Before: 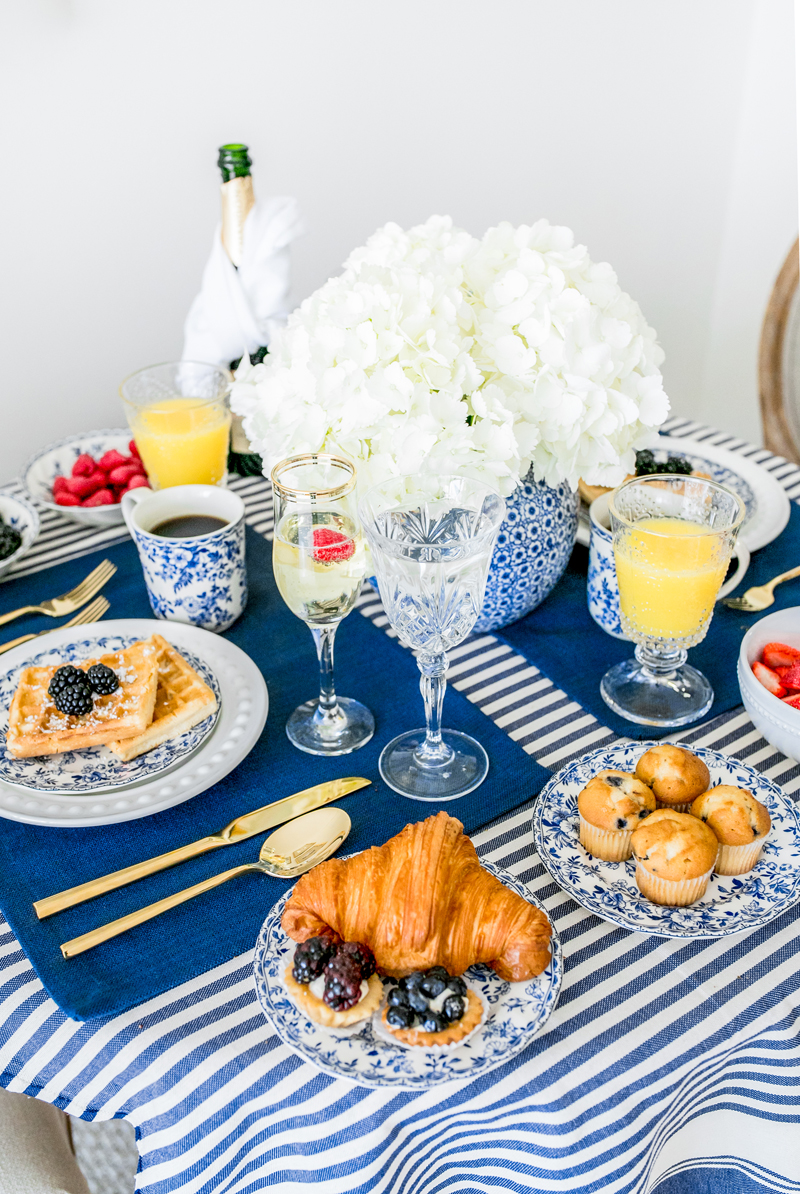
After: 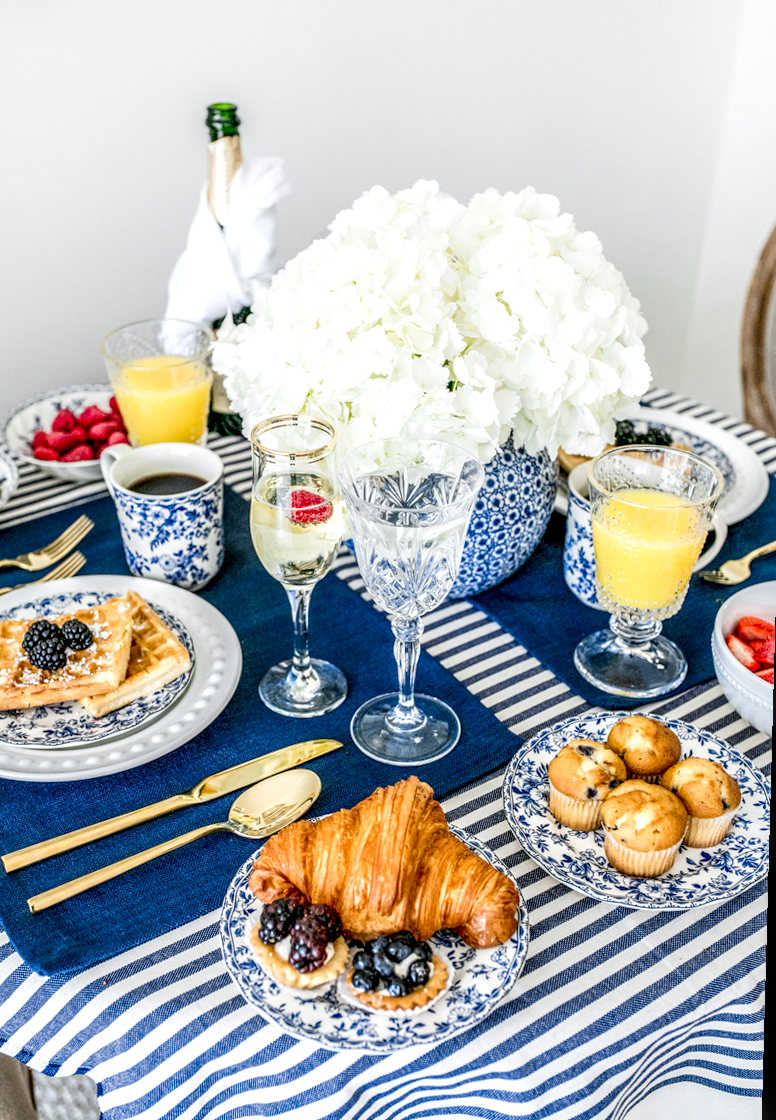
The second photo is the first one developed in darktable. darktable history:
rotate and perspective: rotation 1.57°, crop left 0.018, crop right 0.982, crop top 0.039, crop bottom 0.961
local contrast: highlights 79%, shadows 56%, detail 175%, midtone range 0.428
crop and rotate: left 3.238%
